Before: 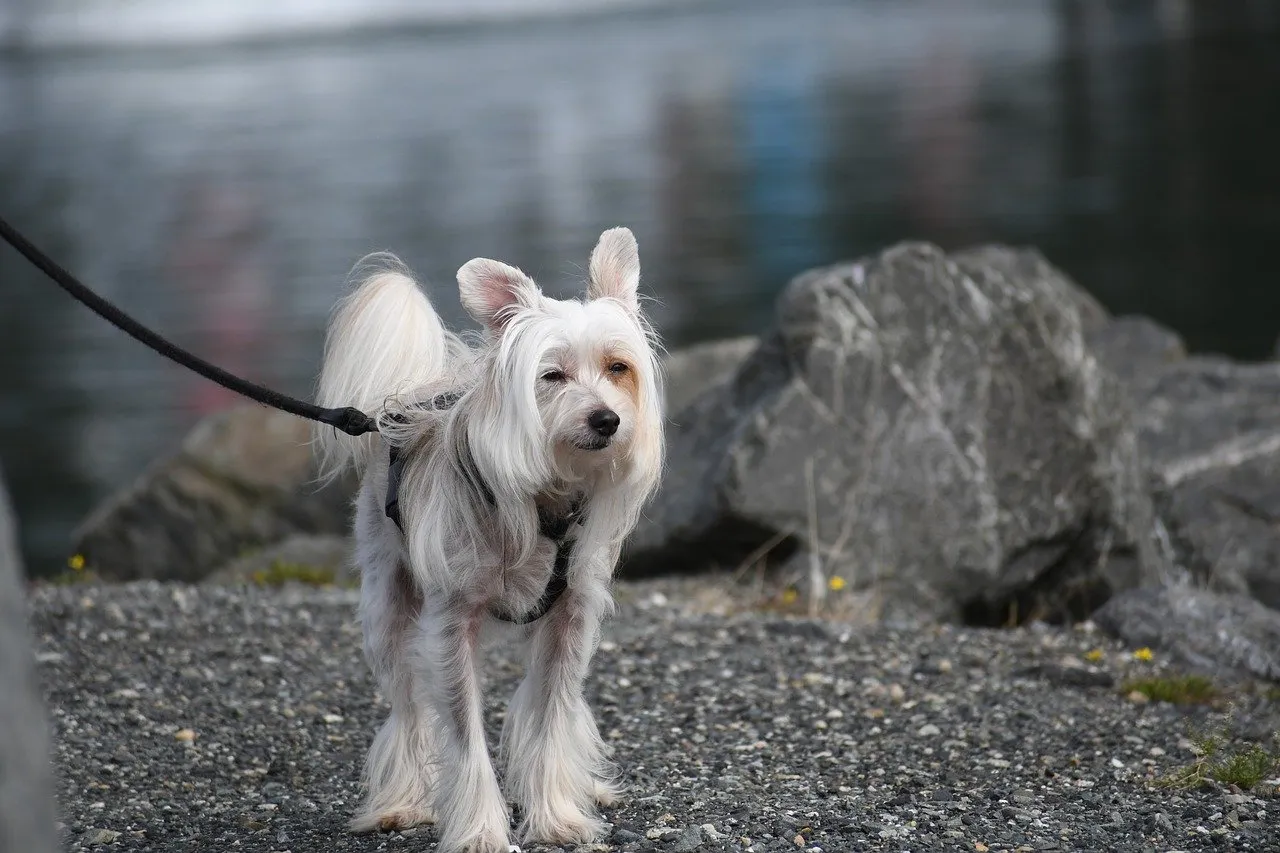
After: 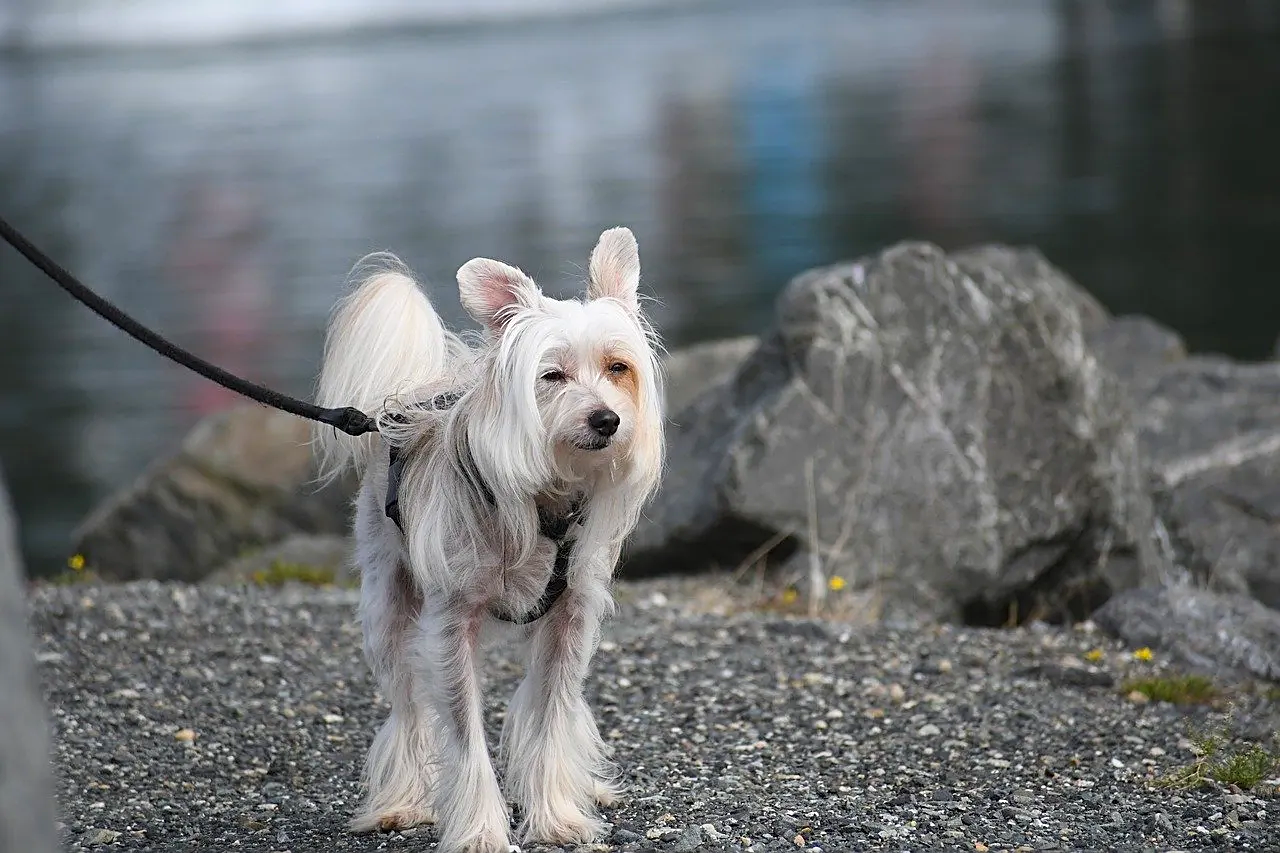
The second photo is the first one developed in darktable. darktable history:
contrast brightness saturation: contrast 0.07, brightness 0.08, saturation 0.18
sharpen: on, module defaults
